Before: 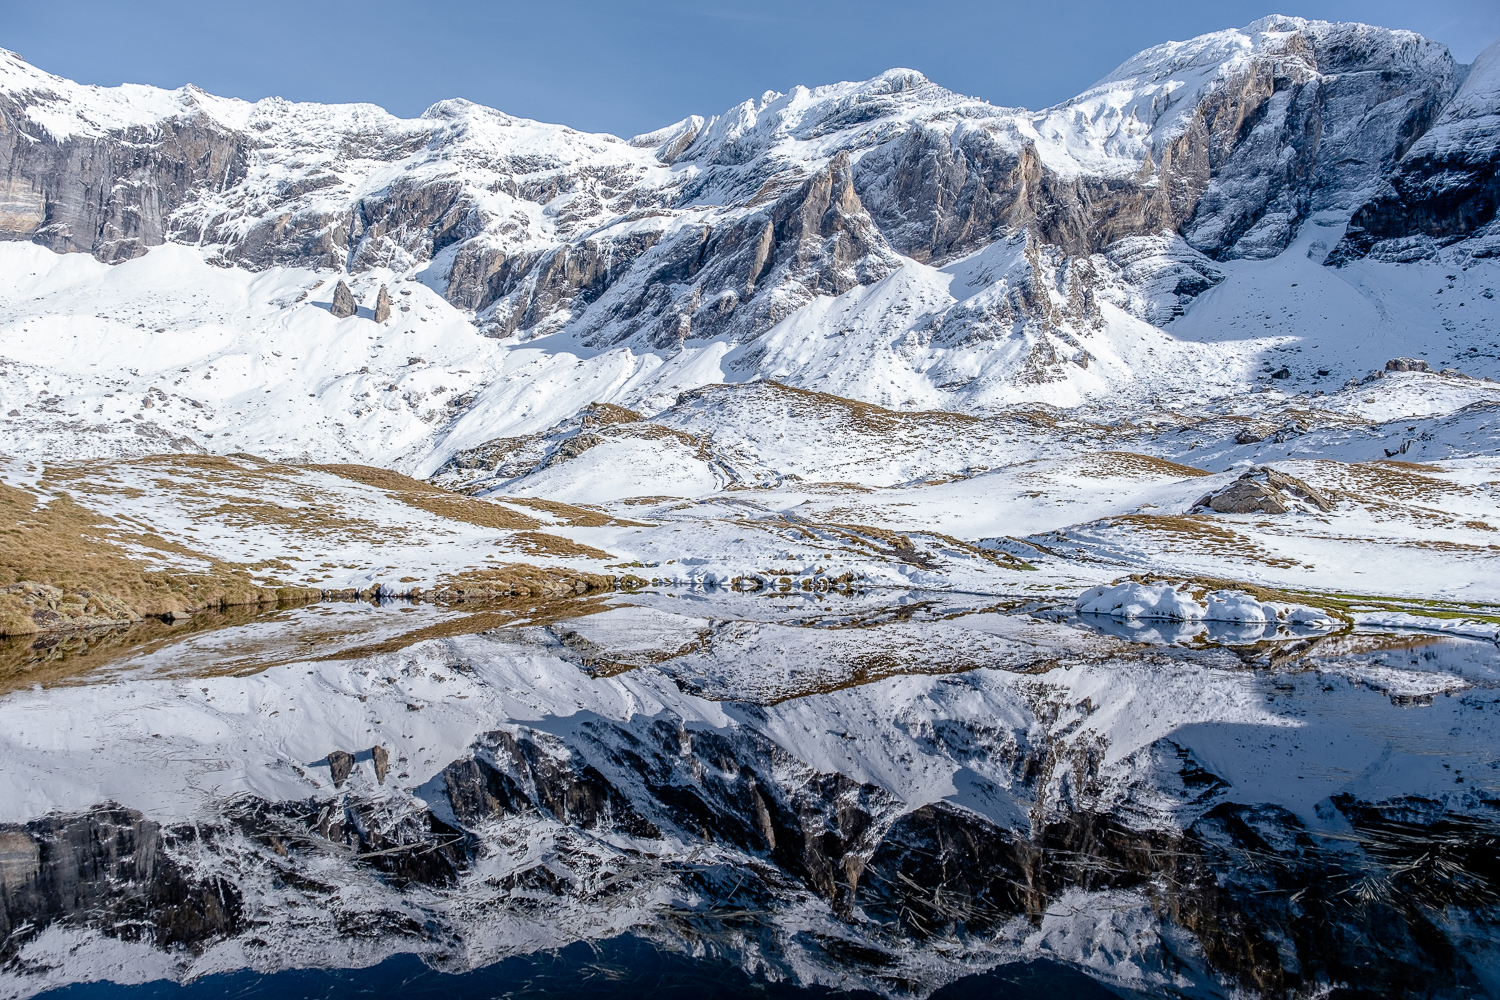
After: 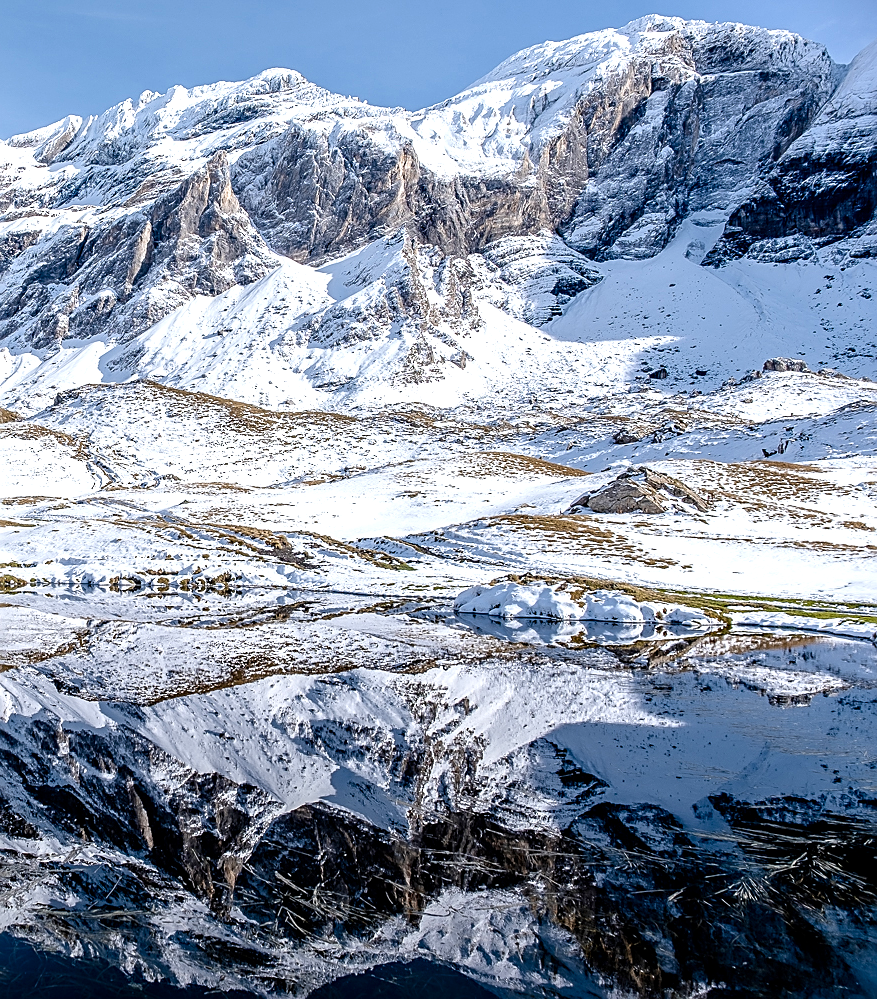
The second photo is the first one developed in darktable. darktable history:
exposure: black level correction 0.001, exposure 0.499 EV, compensate exposure bias true, compensate highlight preservation false
sharpen: on, module defaults
crop: left 41.497%
